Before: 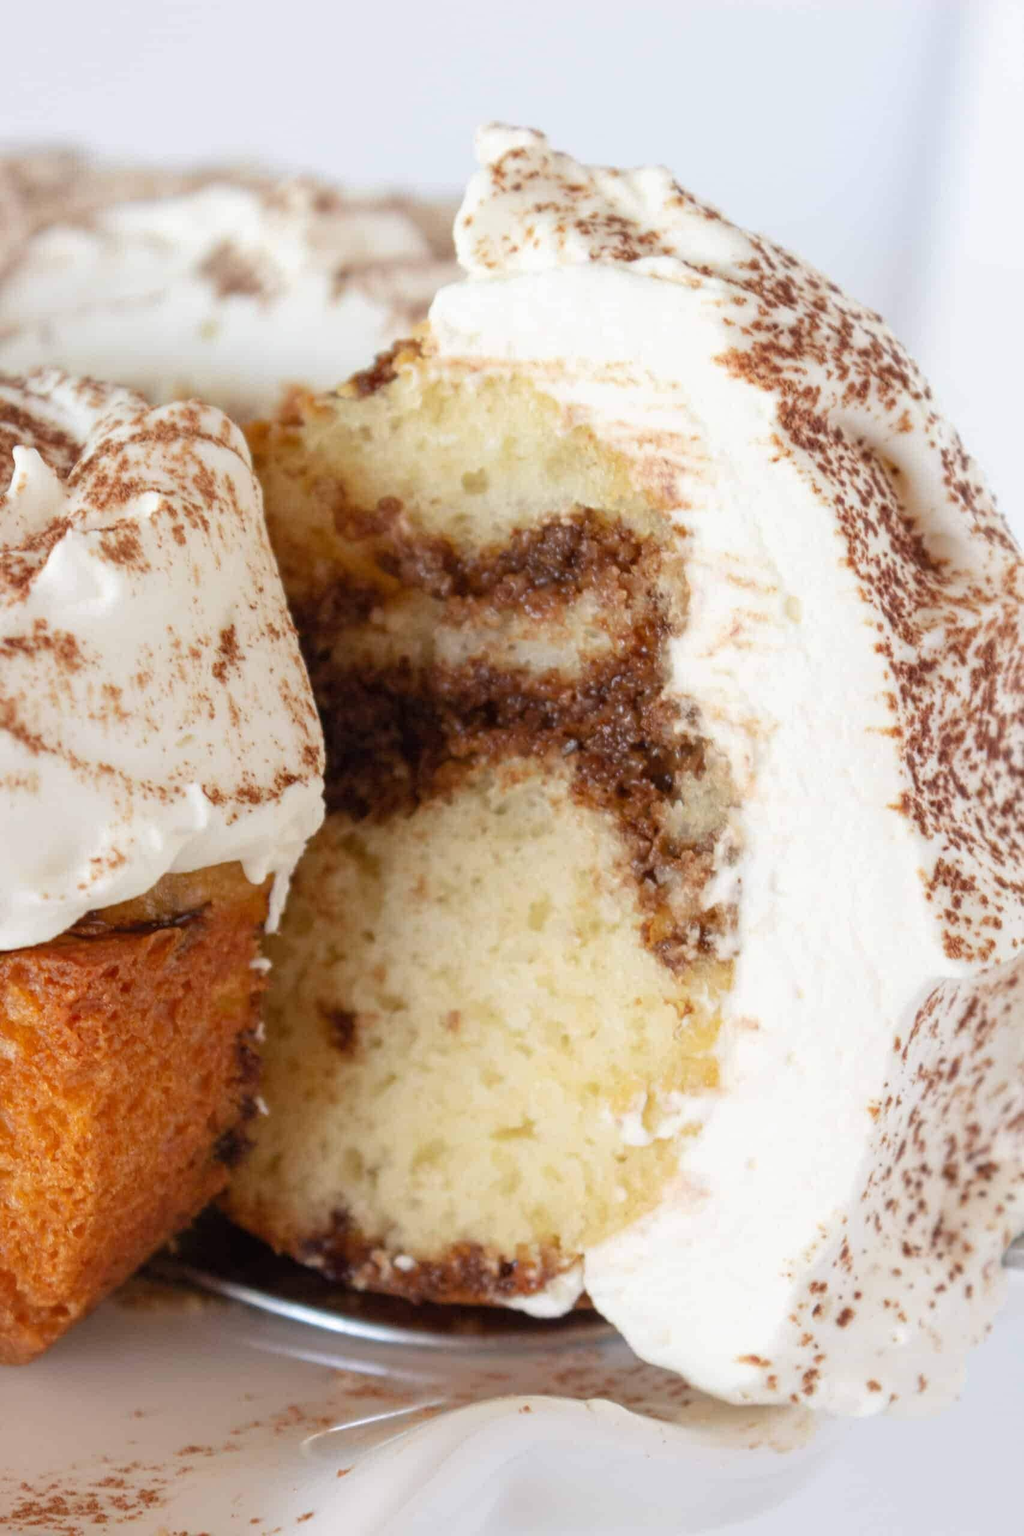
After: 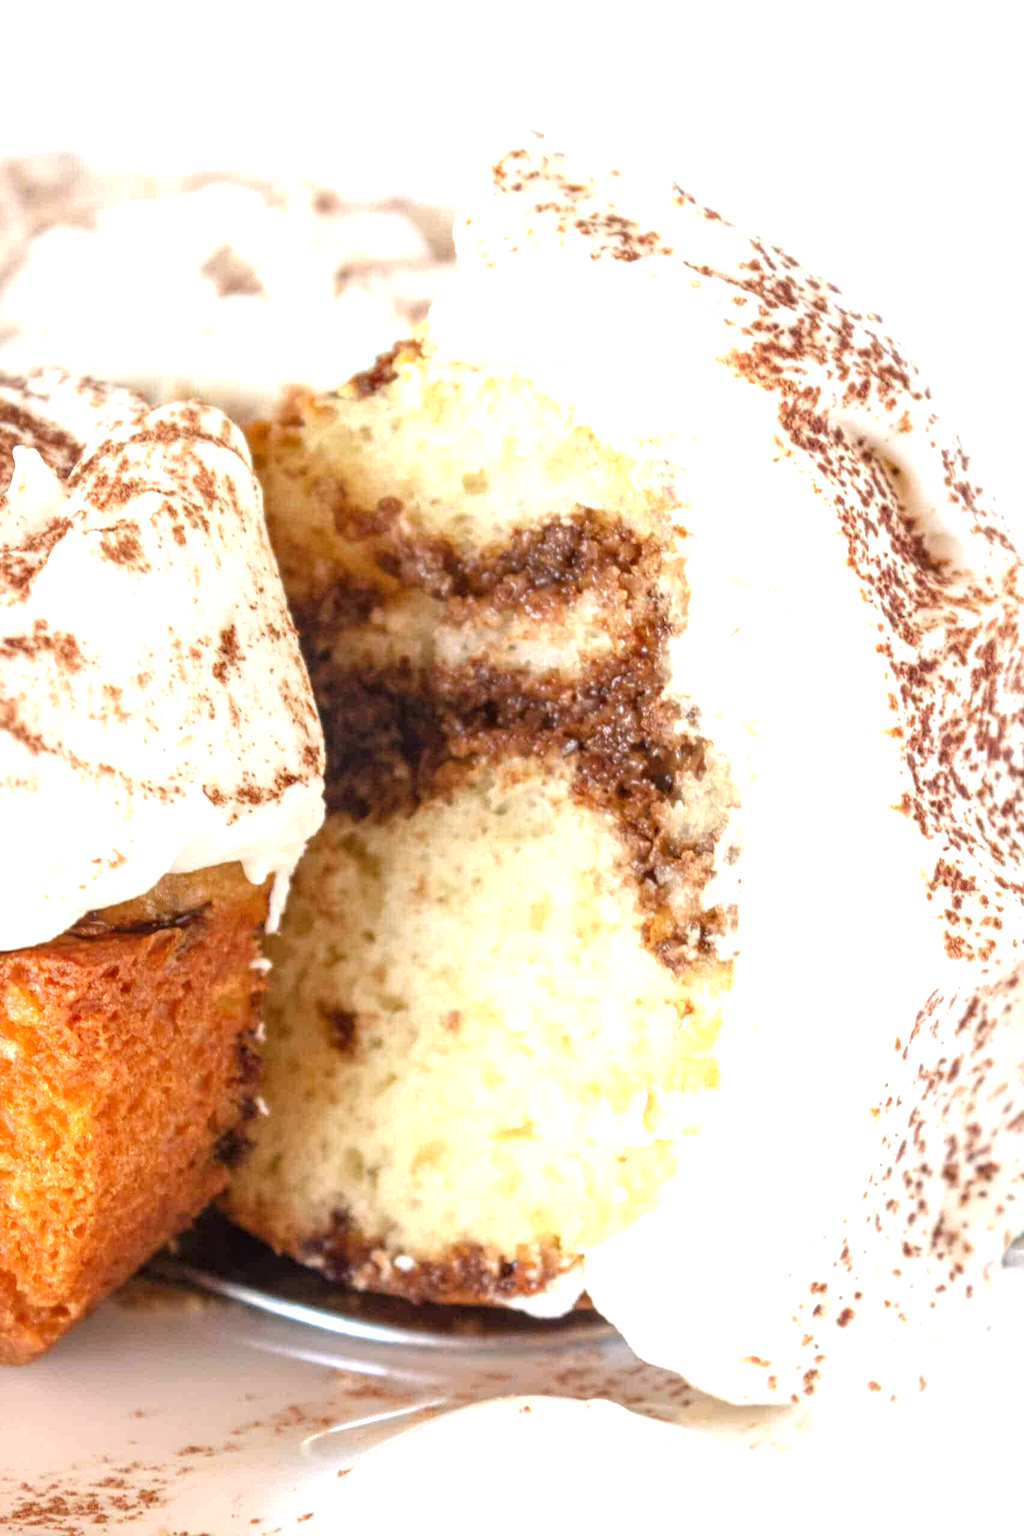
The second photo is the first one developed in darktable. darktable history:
local contrast: on, module defaults
exposure: black level correction 0, exposure 0.948 EV, compensate highlight preservation false
